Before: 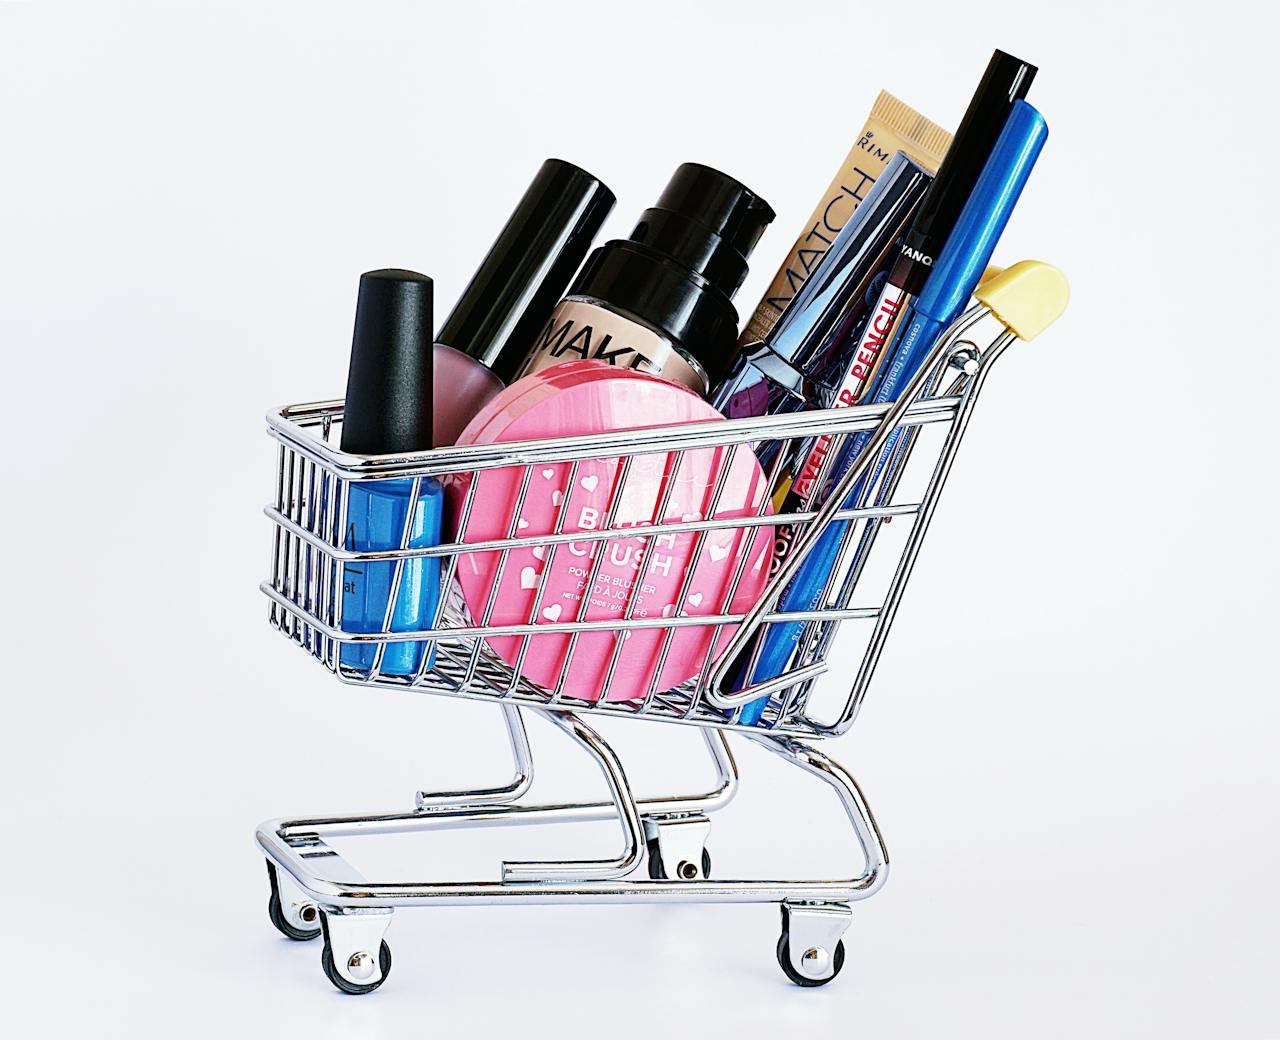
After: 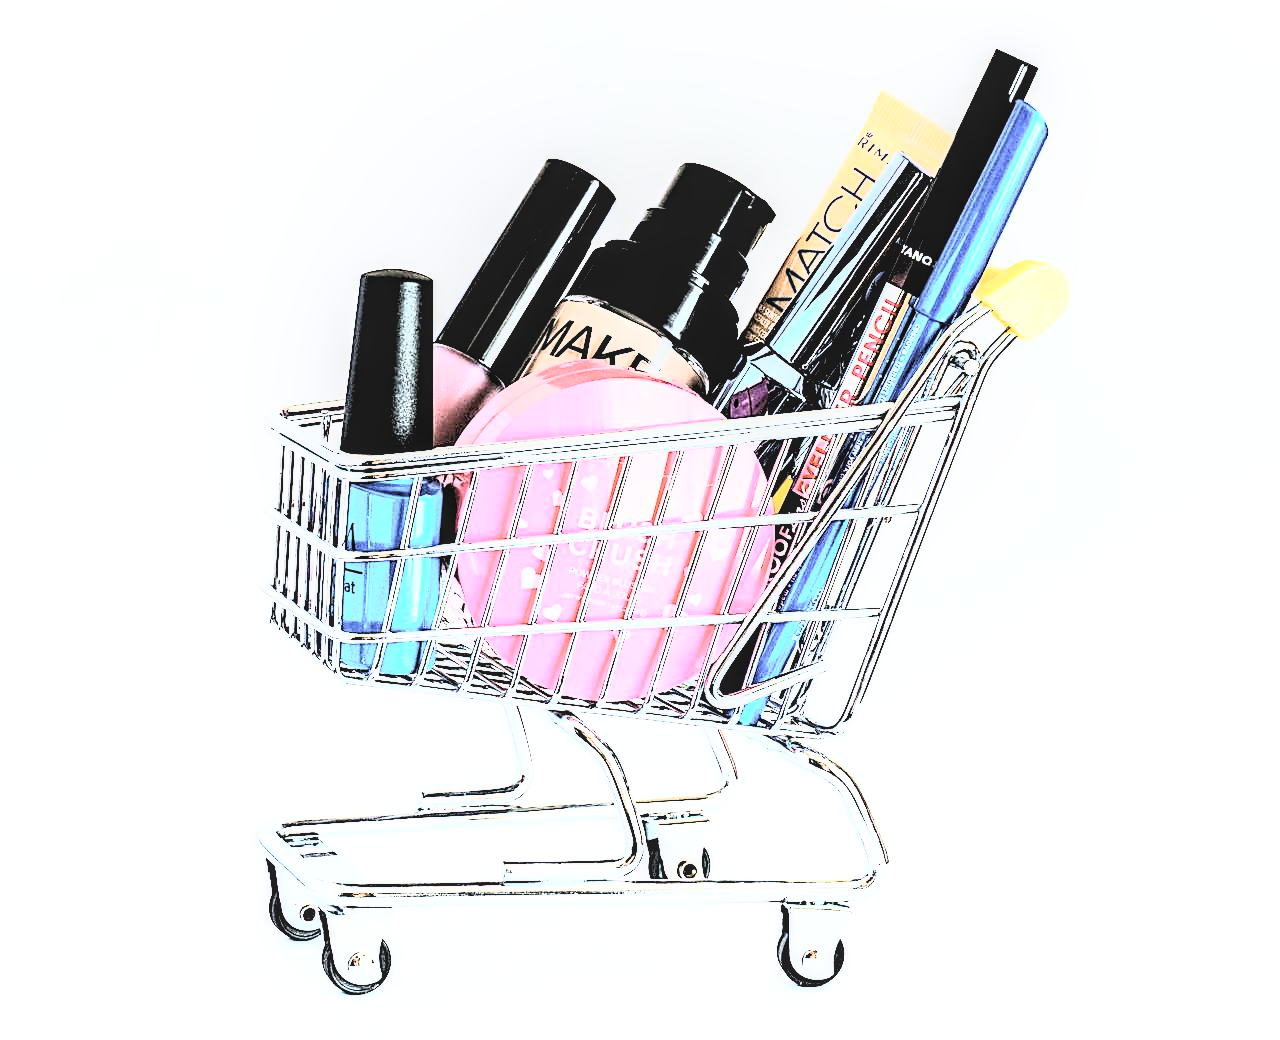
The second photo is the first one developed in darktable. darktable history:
contrast brightness saturation: contrast 0.43, brightness 0.56, saturation -0.19
rgb curve: curves: ch0 [(0, 0) (0.21, 0.15) (0.24, 0.21) (0.5, 0.75) (0.75, 0.96) (0.89, 0.99) (1, 1)]; ch1 [(0, 0.02) (0.21, 0.13) (0.25, 0.2) (0.5, 0.67) (0.75, 0.9) (0.89, 0.97) (1, 1)]; ch2 [(0, 0.02) (0.21, 0.13) (0.25, 0.2) (0.5, 0.67) (0.75, 0.9) (0.89, 0.97) (1, 1)], compensate middle gray true
local contrast: on, module defaults
rgb levels: levels [[0.01, 0.419, 0.839], [0, 0.5, 1], [0, 0.5, 1]]
